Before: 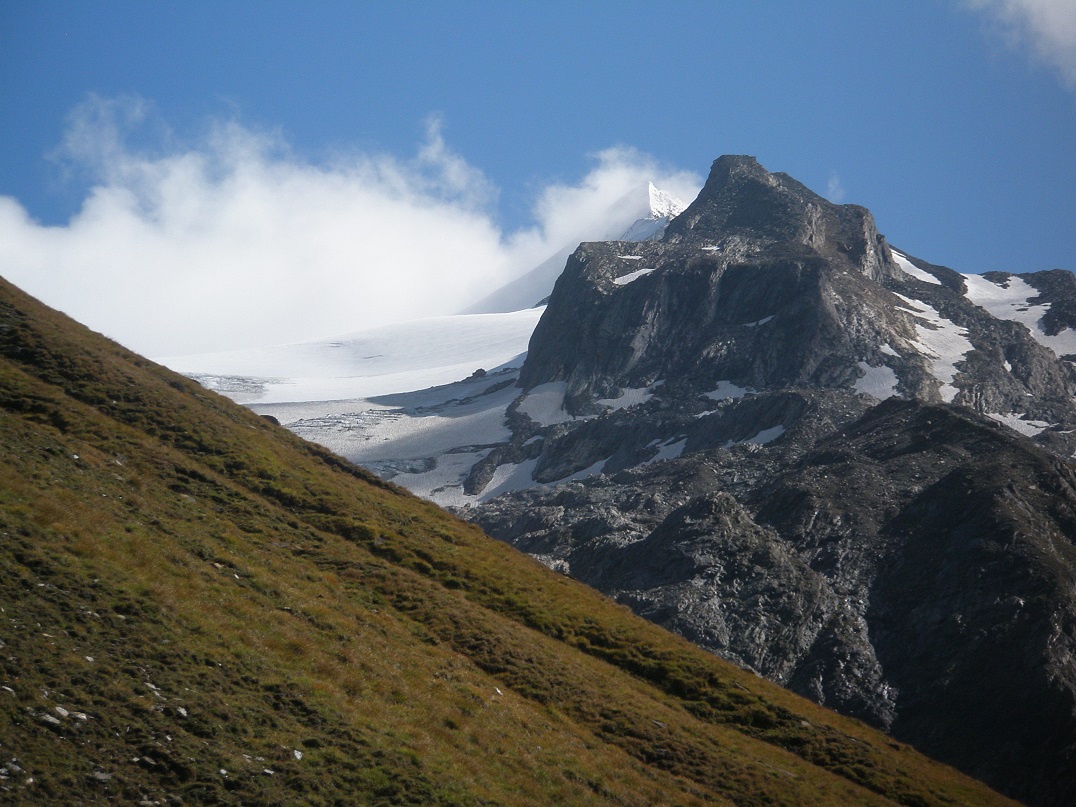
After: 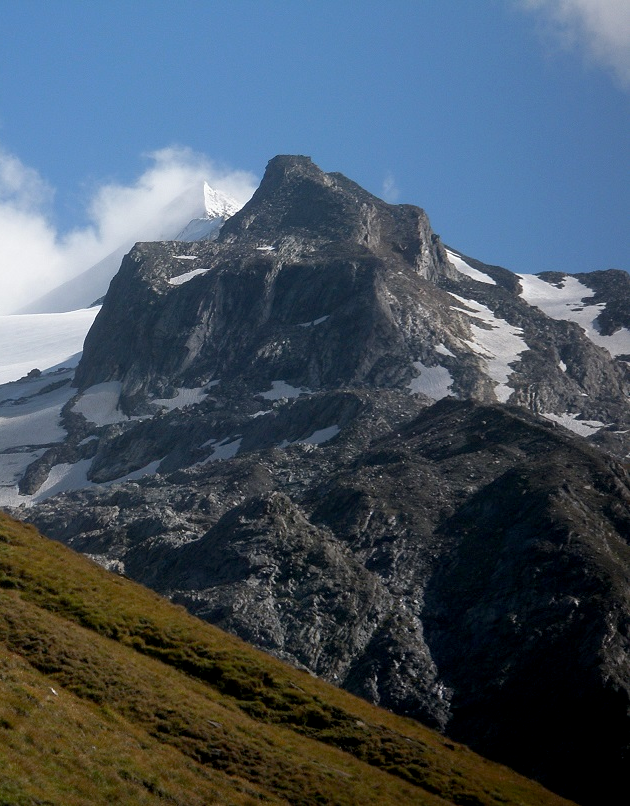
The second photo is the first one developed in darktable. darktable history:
crop: left 41.402%
exposure: black level correction 0.007, compensate highlight preservation false
